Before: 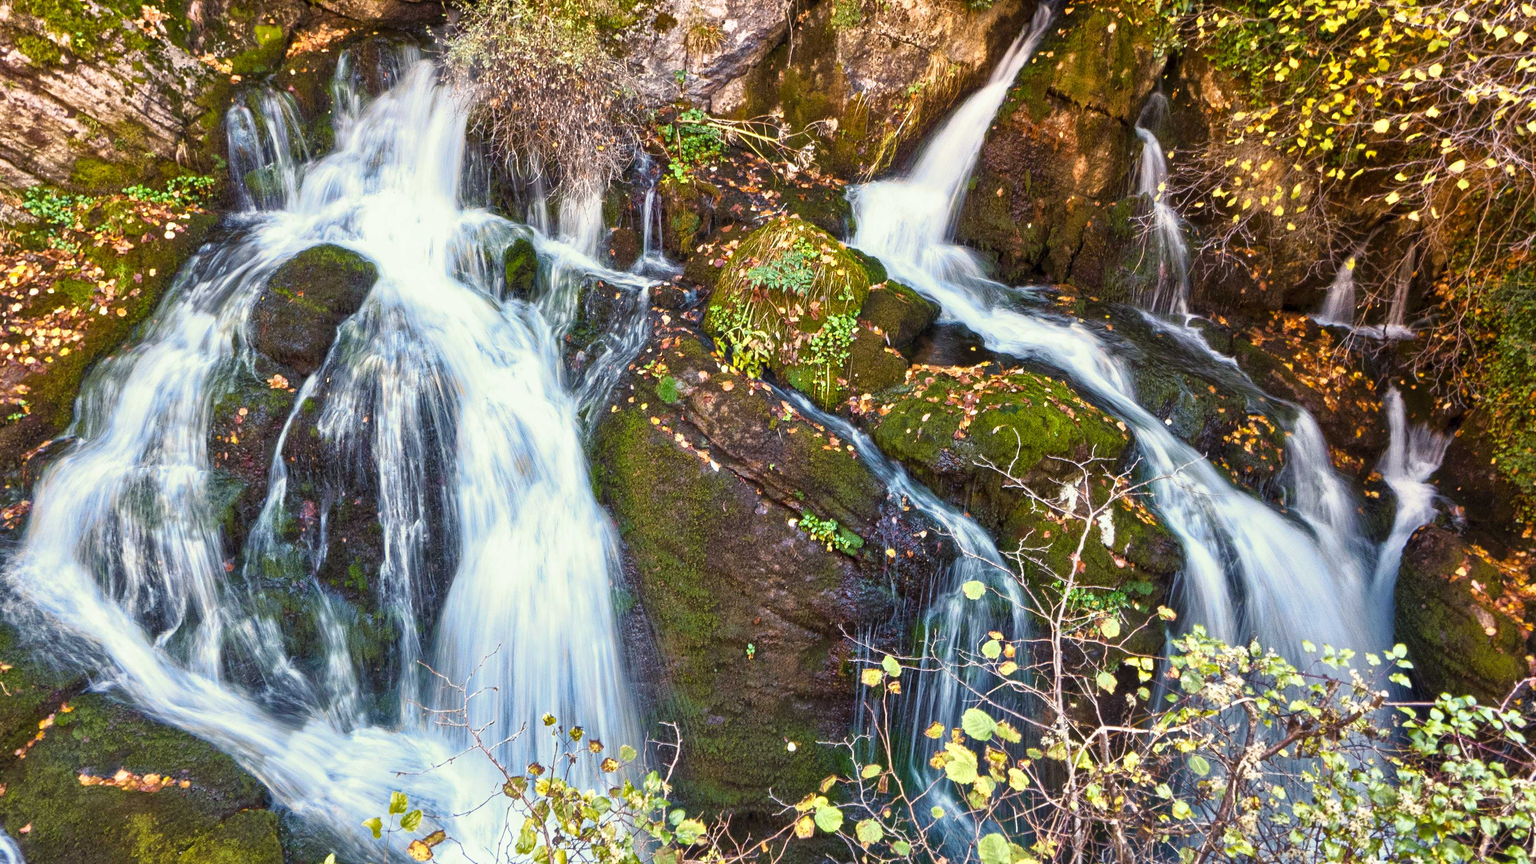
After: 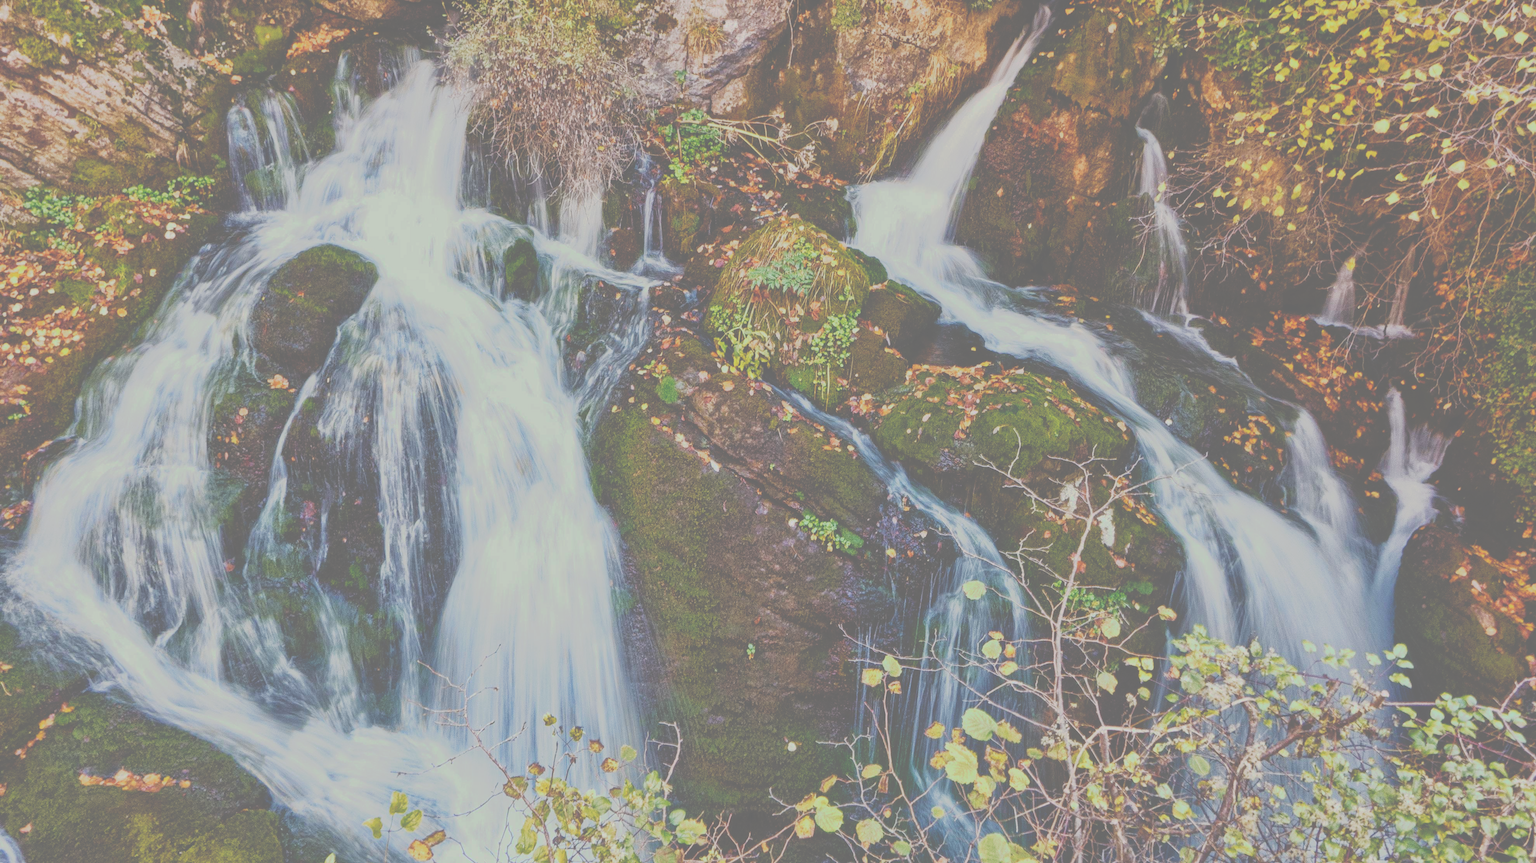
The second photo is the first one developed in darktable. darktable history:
tone curve: curves: ch0 [(0, 0) (0.003, 0.43) (0.011, 0.433) (0.025, 0.434) (0.044, 0.436) (0.069, 0.439) (0.1, 0.442) (0.136, 0.446) (0.177, 0.449) (0.224, 0.454) (0.277, 0.462) (0.335, 0.488) (0.399, 0.524) (0.468, 0.566) (0.543, 0.615) (0.623, 0.666) (0.709, 0.718) (0.801, 0.761) (0.898, 0.801) (1, 1)], preserve colors none
lowpass: radius 0.1, contrast 0.85, saturation 1.1, unbound 0
